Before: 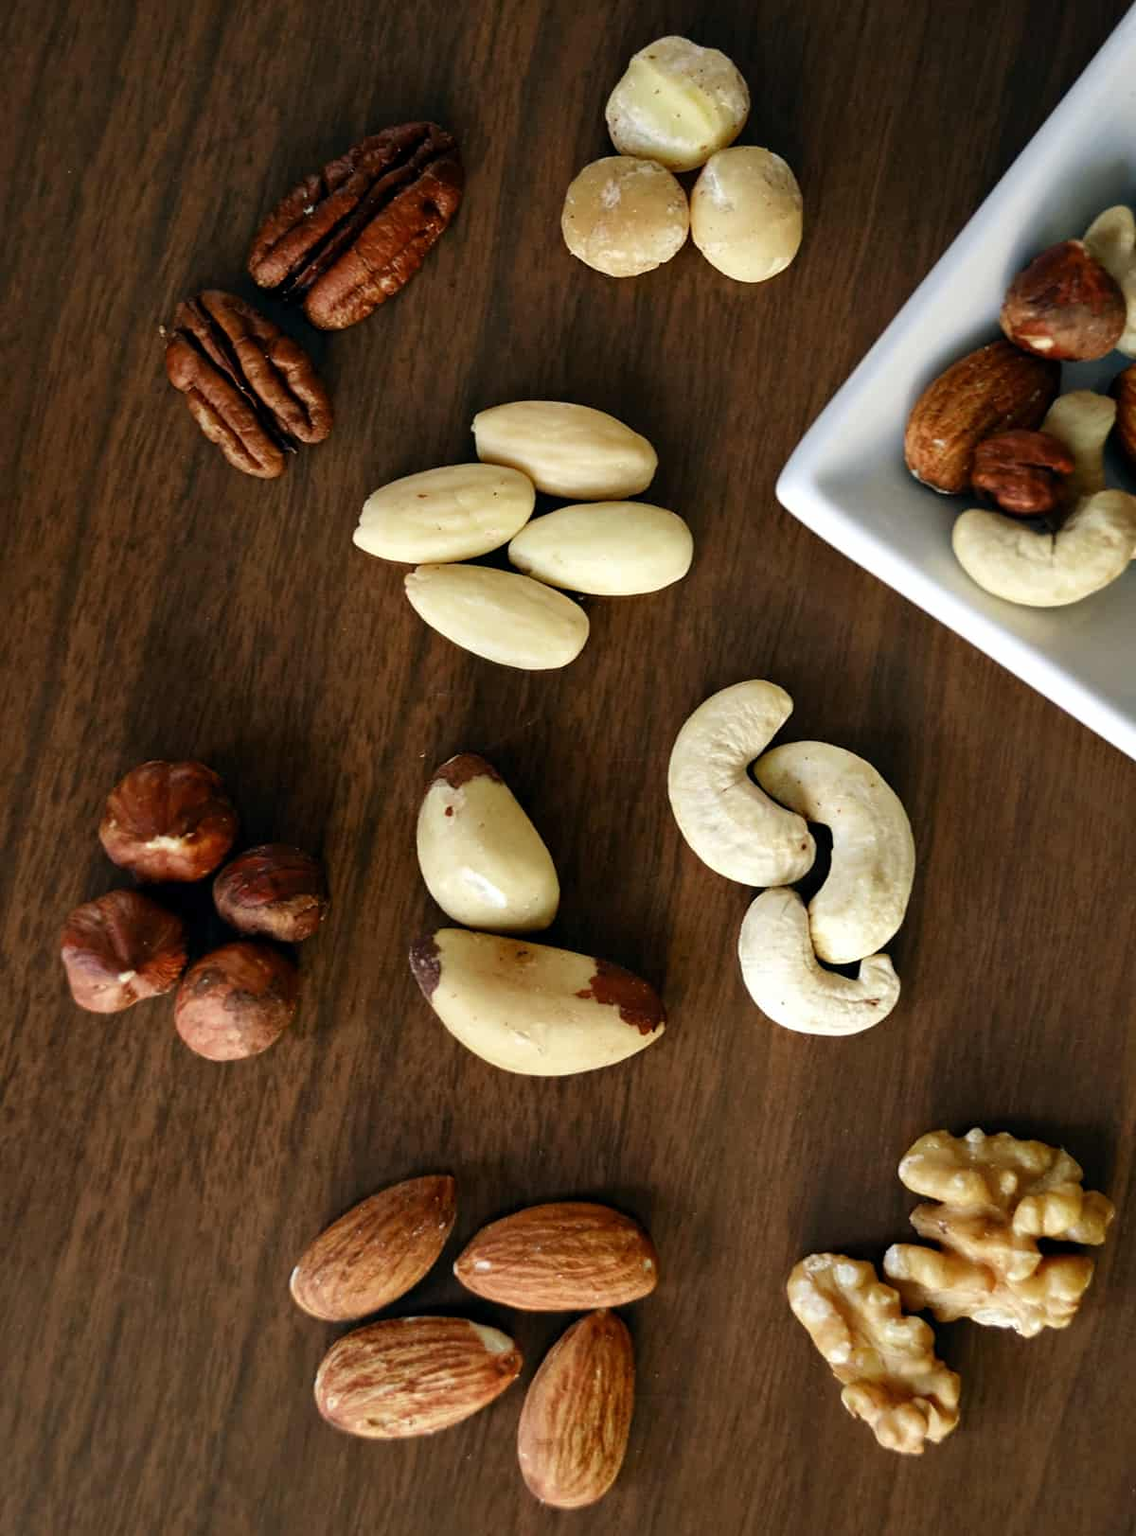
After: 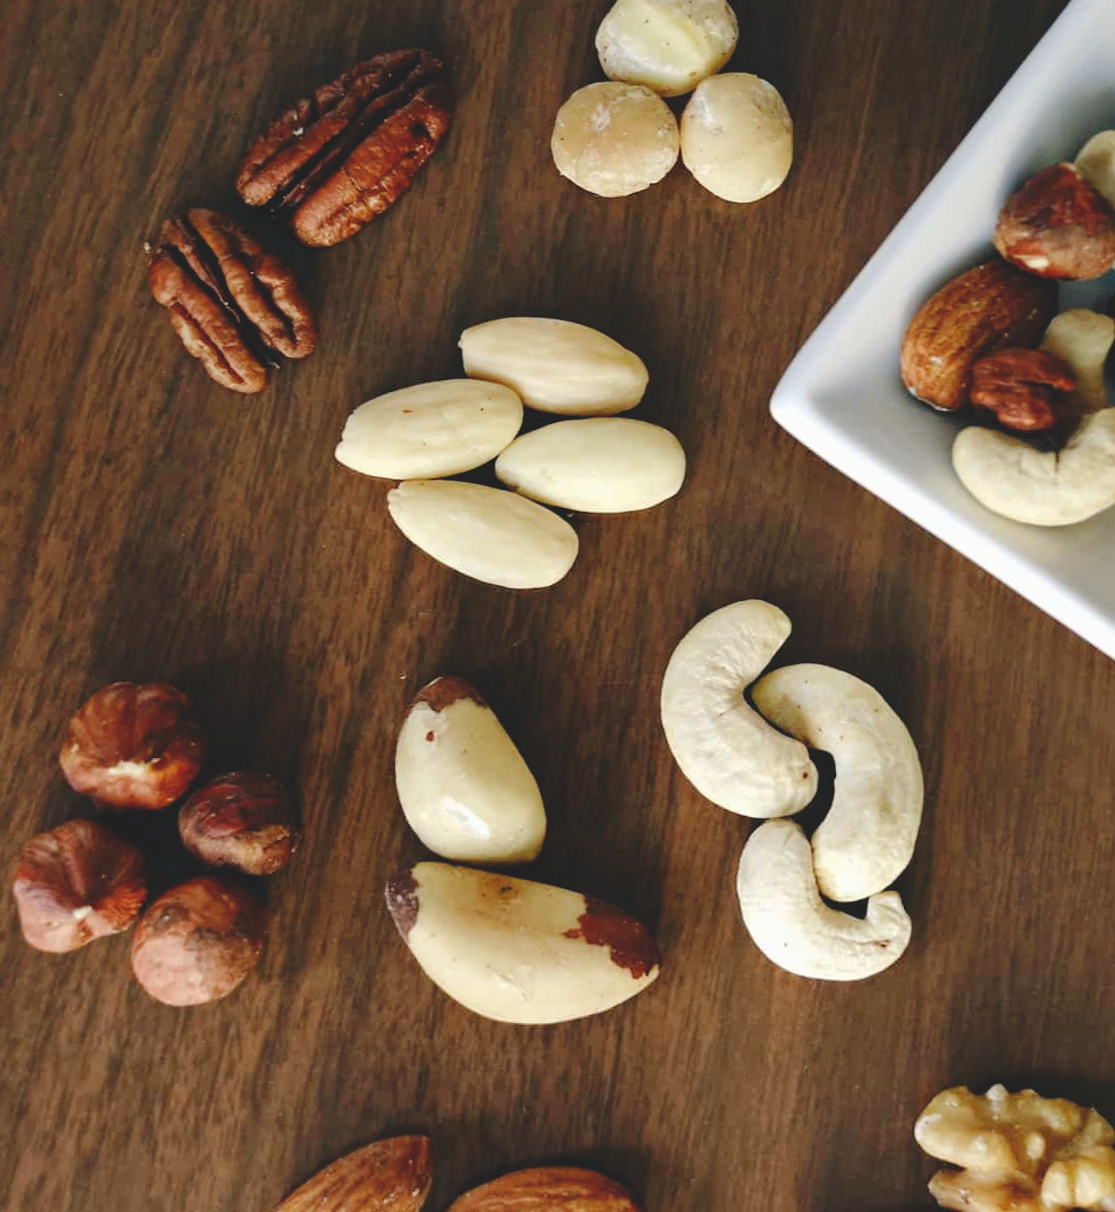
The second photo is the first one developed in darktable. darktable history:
rotate and perspective: rotation 0.215°, lens shift (vertical) -0.139, crop left 0.069, crop right 0.939, crop top 0.002, crop bottom 0.996
exposure: black level correction -0.023, exposure -0.039 EV, compensate highlight preservation false
tone curve: curves: ch0 [(0, 0) (0.003, 0.011) (0.011, 0.012) (0.025, 0.013) (0.044, 0.023) (0.069, 0.04) (0.1, 0.06) (0.136, 0.094) (0.177, 0.145) (0.224, 0.213) (0.277, 0.301) (0.335, 0.389) (0.399, 0.473) (0.468, 0.554) (0.543, 0.627) (0.623, 0.694) (0.709, 0.763) (0.801, 0.83) (0.898, 0.906) (1, 1)], preserve colors none
crop: top 3.857%, bottom 21.132%
